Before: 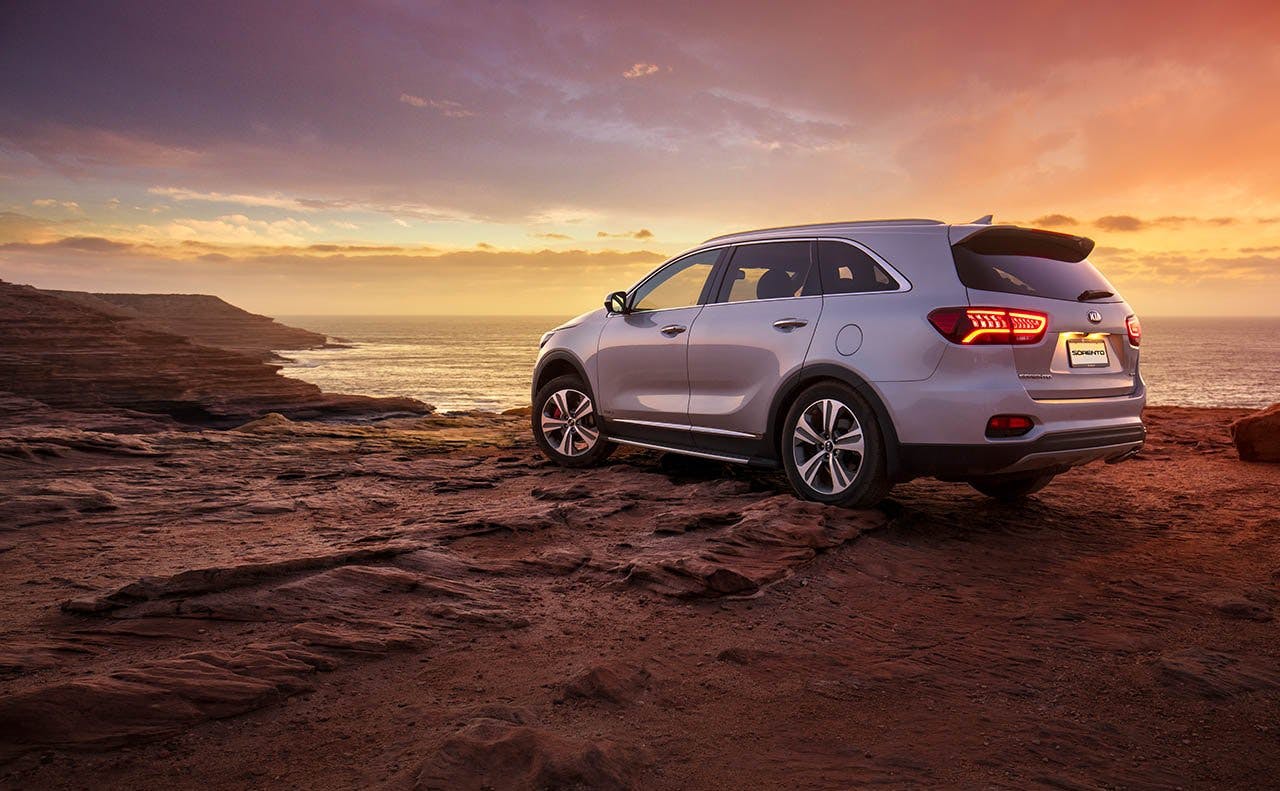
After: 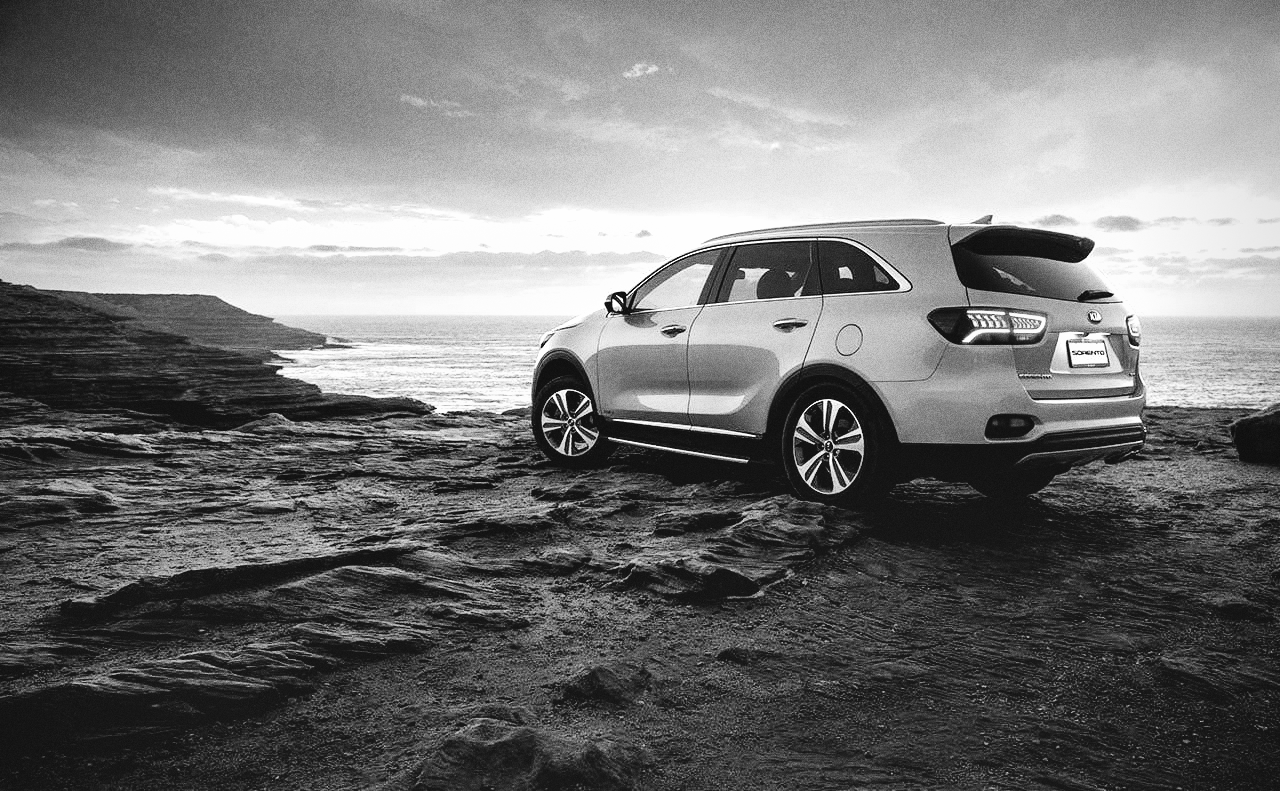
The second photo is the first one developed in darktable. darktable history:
shadows and highlights: low approximation 0.01, soften with gaussian
grain: coarseness 9.61 ISO, strength 35.62%
tone curve: curves: ch0 [(0, 0.056) (0.049, 0.073) (0.155, 0.127) (0.33, 0.331) (0.432, 0.46) (0.601, 0.655) (0.843, 0.876) (1, 0.965)]; ch1 [(0, 0) (0.339, 0.334) (0.445, 0.419) (0.476, 0.454) (0.497, 0.494) (0.53, 0.511) (0.557, 0.549) (0.613, 0.614) (0.728, 0.729) (1, 1)]; ch2 [(0, 0) (0.327, 0.318) (0.417, 0.426) (0.46, 0.453) (0.502, 0.5) (0.526, 0.52) (0.54, 0.543) (0.606, 0.61) (0.74, 0.716) (1, 1)], color space Lab, independent channels, preserve colors none
vignetting: fall-off radius 60.92%
monochrome: on, module defaults
exposure: black level correction 0, exposure 0.7 EV, compensate exposure bias true, compensate highlight preservation false
color balance rgb: shadows lift › luminance -9.41%, highlights gain › luminance 17.6%, global offset › luminance -1.45%, perceptual saturation grading › highlights -17.77%, perceptual saturation grading › mid-tones 33.1%, perceptual saturation grading › shadows 50.52%, global vibrance 24.22%
